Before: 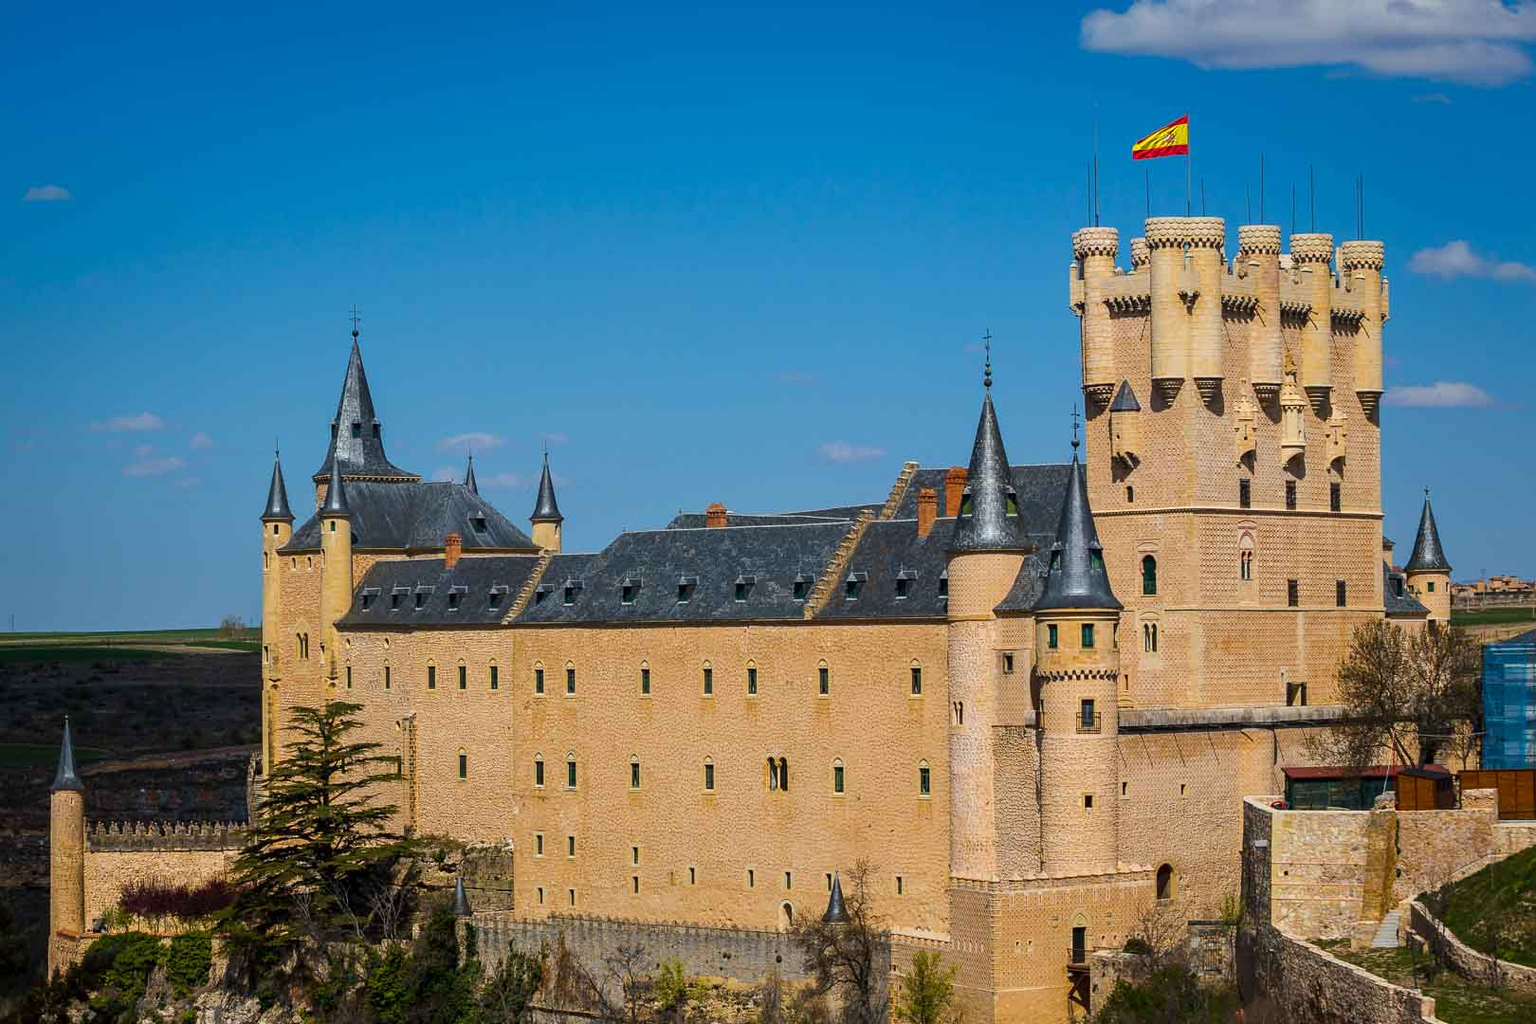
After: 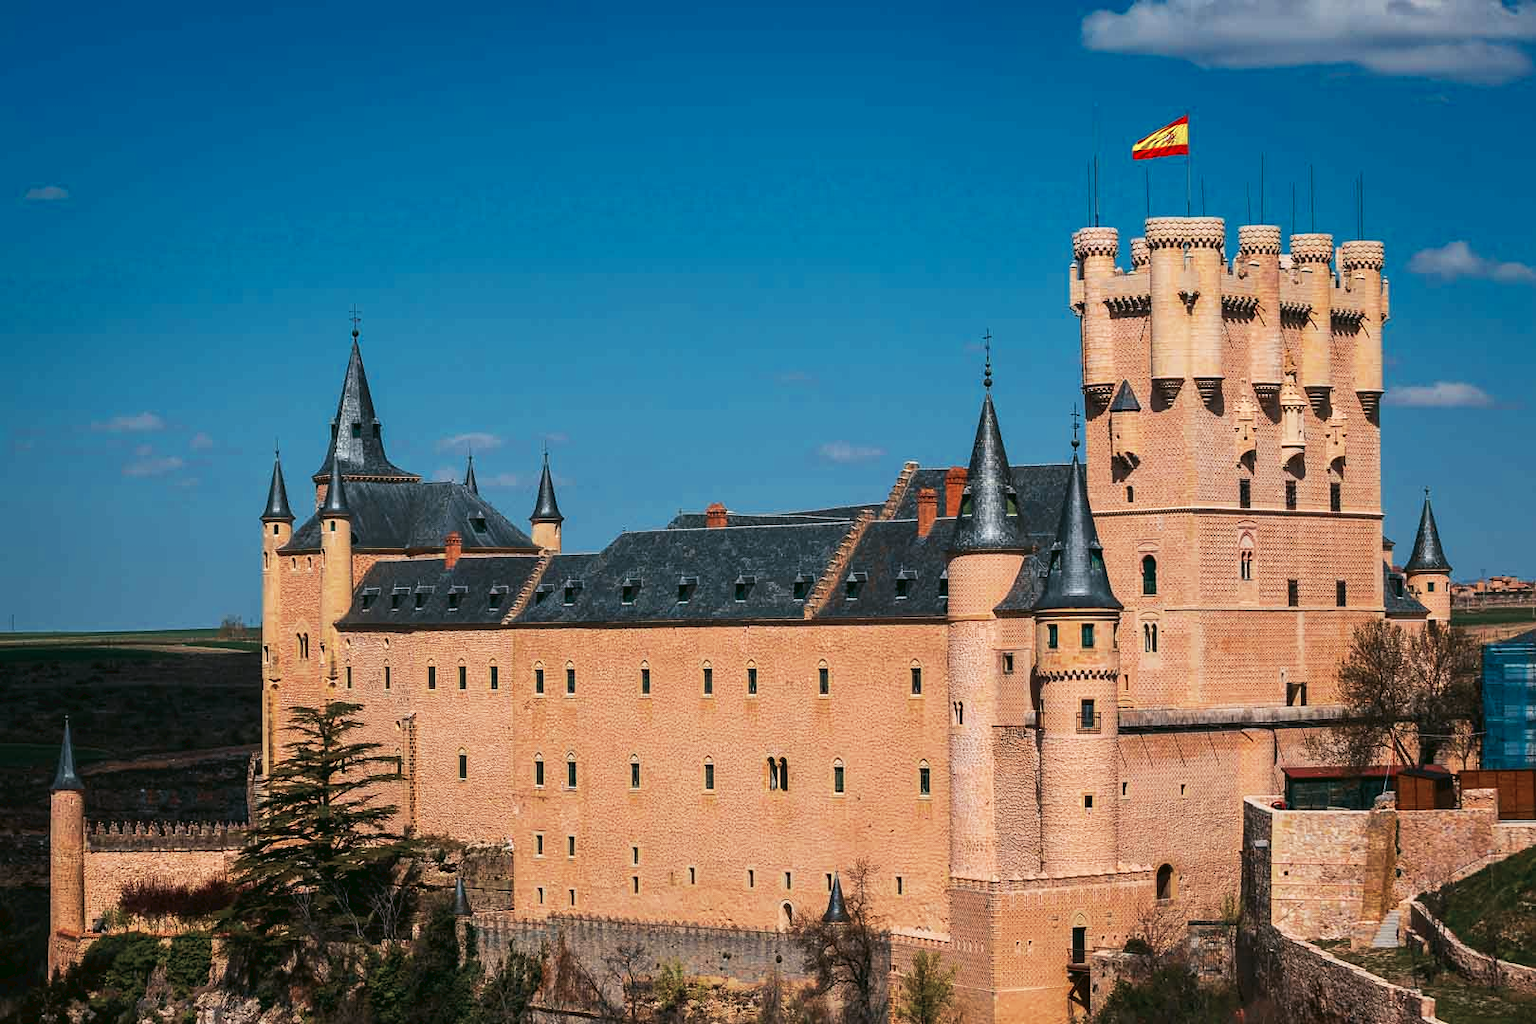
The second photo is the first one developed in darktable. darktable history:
tone curve: curves: ch0 [(0, 0) (0.003, 0.038) (0.011, 0.035) (0.025, 0.03) (0.044, 0.044) (0.069, 0.062) (0.1, 0.087) (0.136, 0.114) (0.177, 0.15) (0.224, 0.193) (0.277, 0.242) (0.335, 0.299) (0.399, 0.361) (0.468, 0.437) (0.543, 0.521) (0.623, 0.614) (0.709, 0.717) (0.801, 0.817) (0.898, 0.913) (1, 1)], preserve colors none
color look up table: target L [95.05, 94.6, 90.21, 91.97, 70.63, 71.84, 64.68, 54.74, 45.68, 42.88, 3.405, 200.59, 86.43, 72.38, 69.48, 64.48, 64.13, 60.52, 54.94, 54.92, 50.23, 45.69, 37.9, 30.51, 24.71, 19.92, 77.24, 66.59, 64.67, 67.75, 58.06, 56.63, 51.52, 51.75, 35.55, 23.15, 38.23, 33.71, 22, 20.68, 20.15, 1.601, 0.2, 92.38, 86.24, 71.1, 75.11, 55.88, 44.88], target a [-27.31, -6.081, -46.5, -15.27, -43.62, -47.13, -10.92, -35.51, -27.73, -17.71, -10.41, 0, 9.348, 31.09, 20.94, 51.23, 30.49, 29.34, 72.12, 70.36, 64.23, 62.89, 24.03, 8.246, 37.12, 17, 17.98, 51.21, 30.97, 0.852, 65.35, 75.8, 15.94, 20.78, 21.23, 48.44, 58.64, -4.62, 47.34, 32.27, 28.2, 16.44, 1.441, -10.62, -45.03, -7.127, -35.1, -10.1, -12.79], target b [24.28, 20.38, -4.161, 52.23, 9.103, 30.98, 30.48, 25.65, -3.043, 23.15, 5.464, 0, 34.27, 44.32, 28.27, 29.61, 14.51, 48.52, 55.74, 66.62, 35.36, 57.72, 34.96, 3.173, 35.29, 24.6, -7.812, 3.815, -24.7, -0.237, -6.659, -10.24, -46.35, -13.93, -61.45, -77.78, 14.47, -17.06, -39.64, -41.99, -0.911, -37.9, -13.62, -4.516, -24.06, -23.82, -18.19, -41.28, -27.26], num patches 49
